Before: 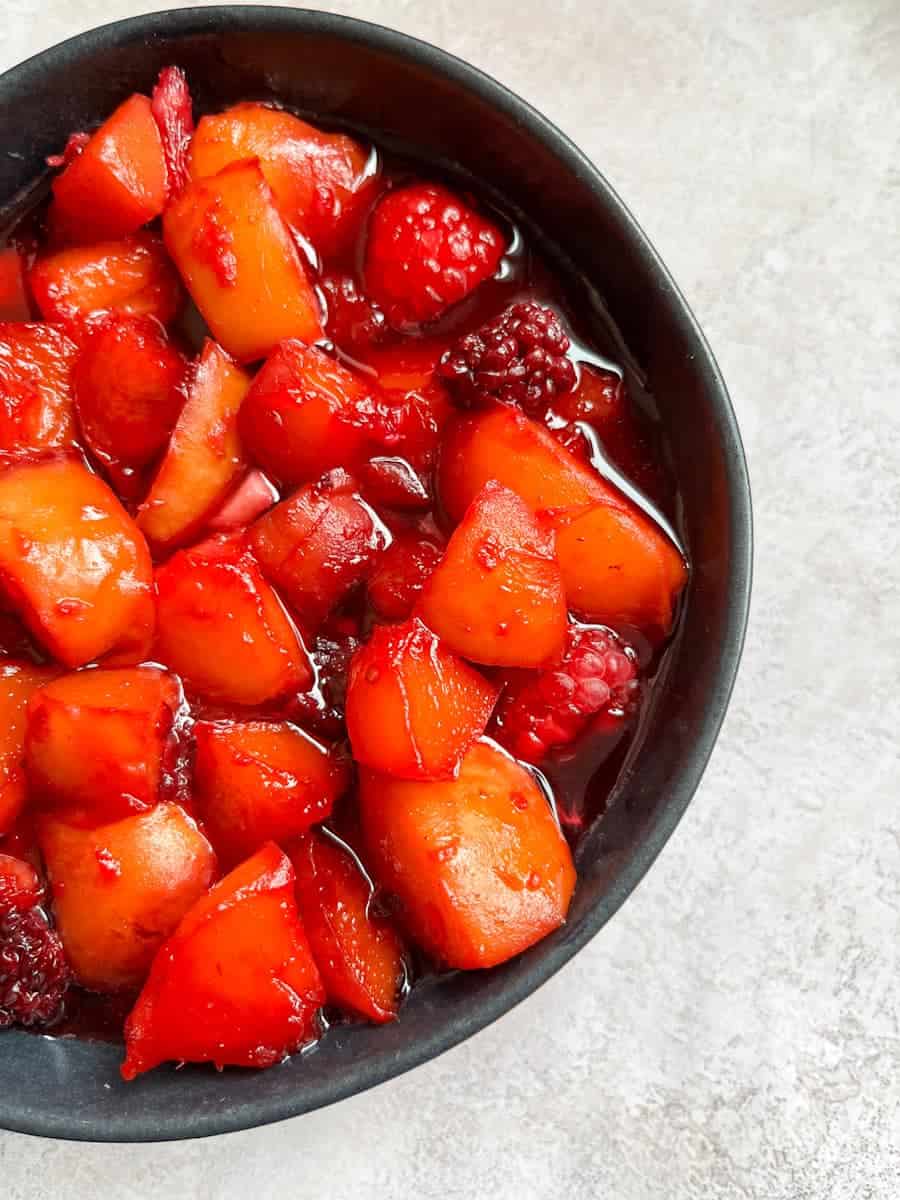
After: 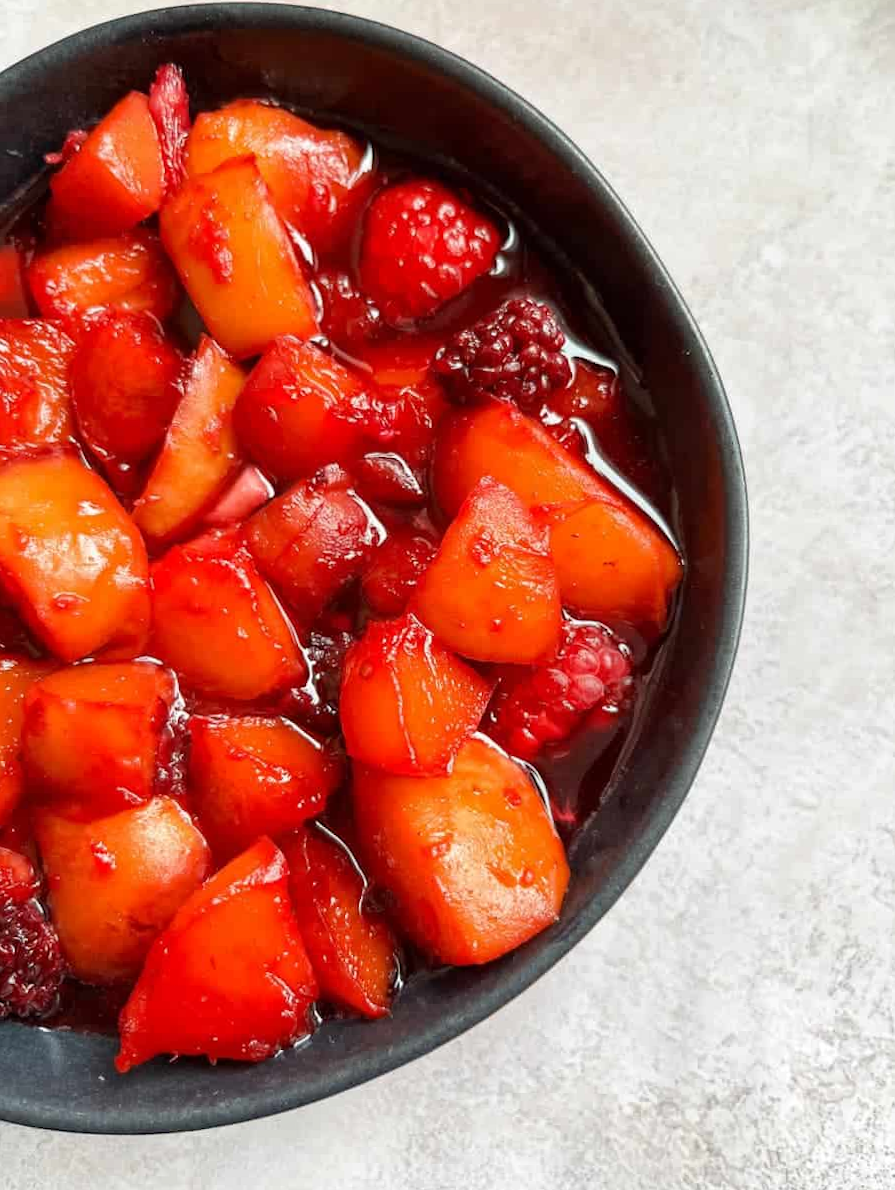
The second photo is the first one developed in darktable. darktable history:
haze removal: strength 0.02, distance 0.25, compatibility mode true, adaptive false
rotate and perspective: rotation 0.192°, lens shift (horizontal) -0.015, crop left 0.005, crop right 0.996, crop top 0.006, crop bottom 0.99
